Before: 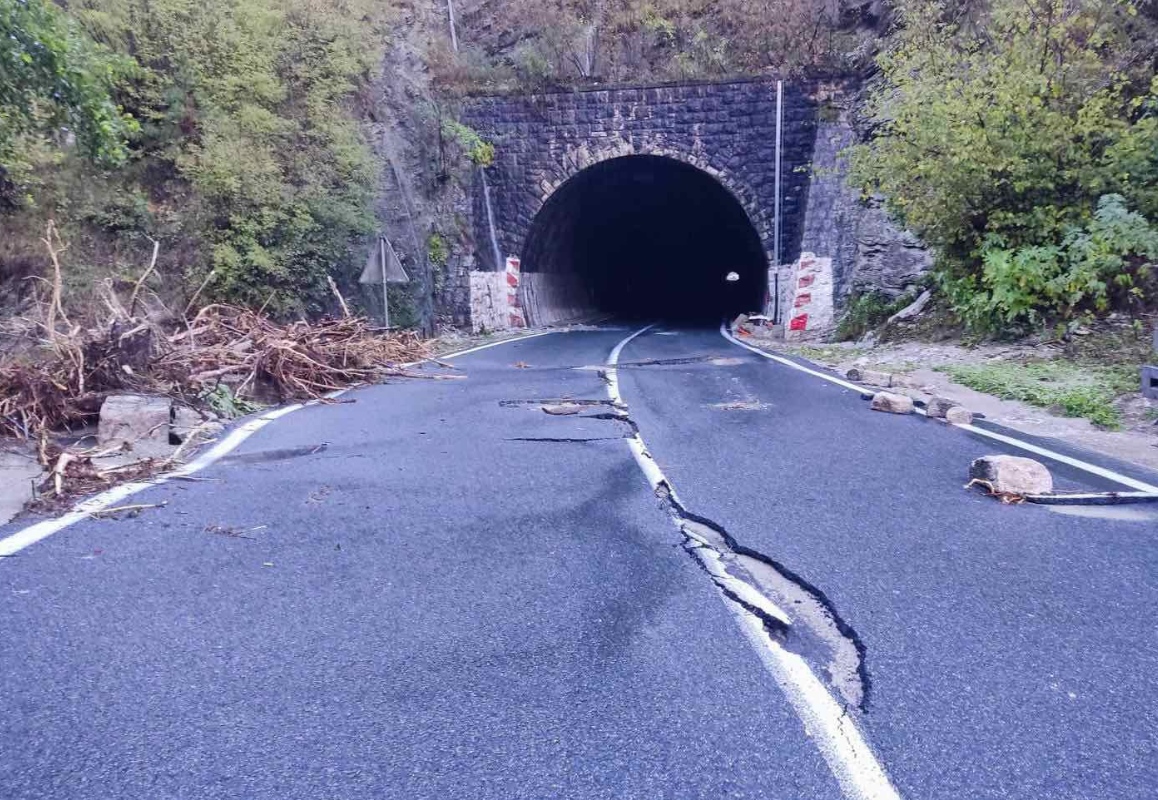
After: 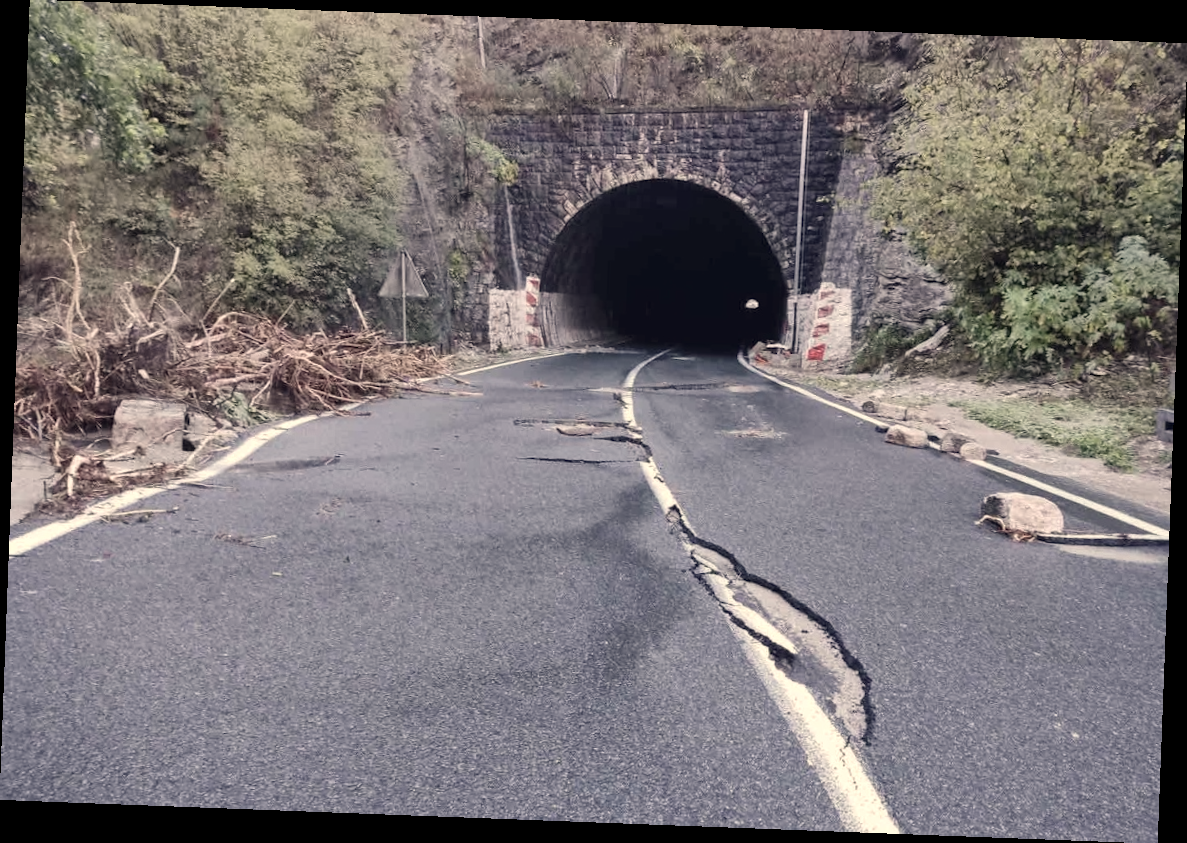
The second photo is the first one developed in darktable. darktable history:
white balance: red 1.138, green 0.996, blue 0.812
rotate and perspective: rotation 2.17°, automatic cropping off
color zones: curves: ch1 [(0, 0.292) (0.001, 0.292) (0.2, 0.264) (0.4, 0.248) (0.6, 0.248) (0.8, 0.264) (0.999, 0.292) (1, 0.292)]
